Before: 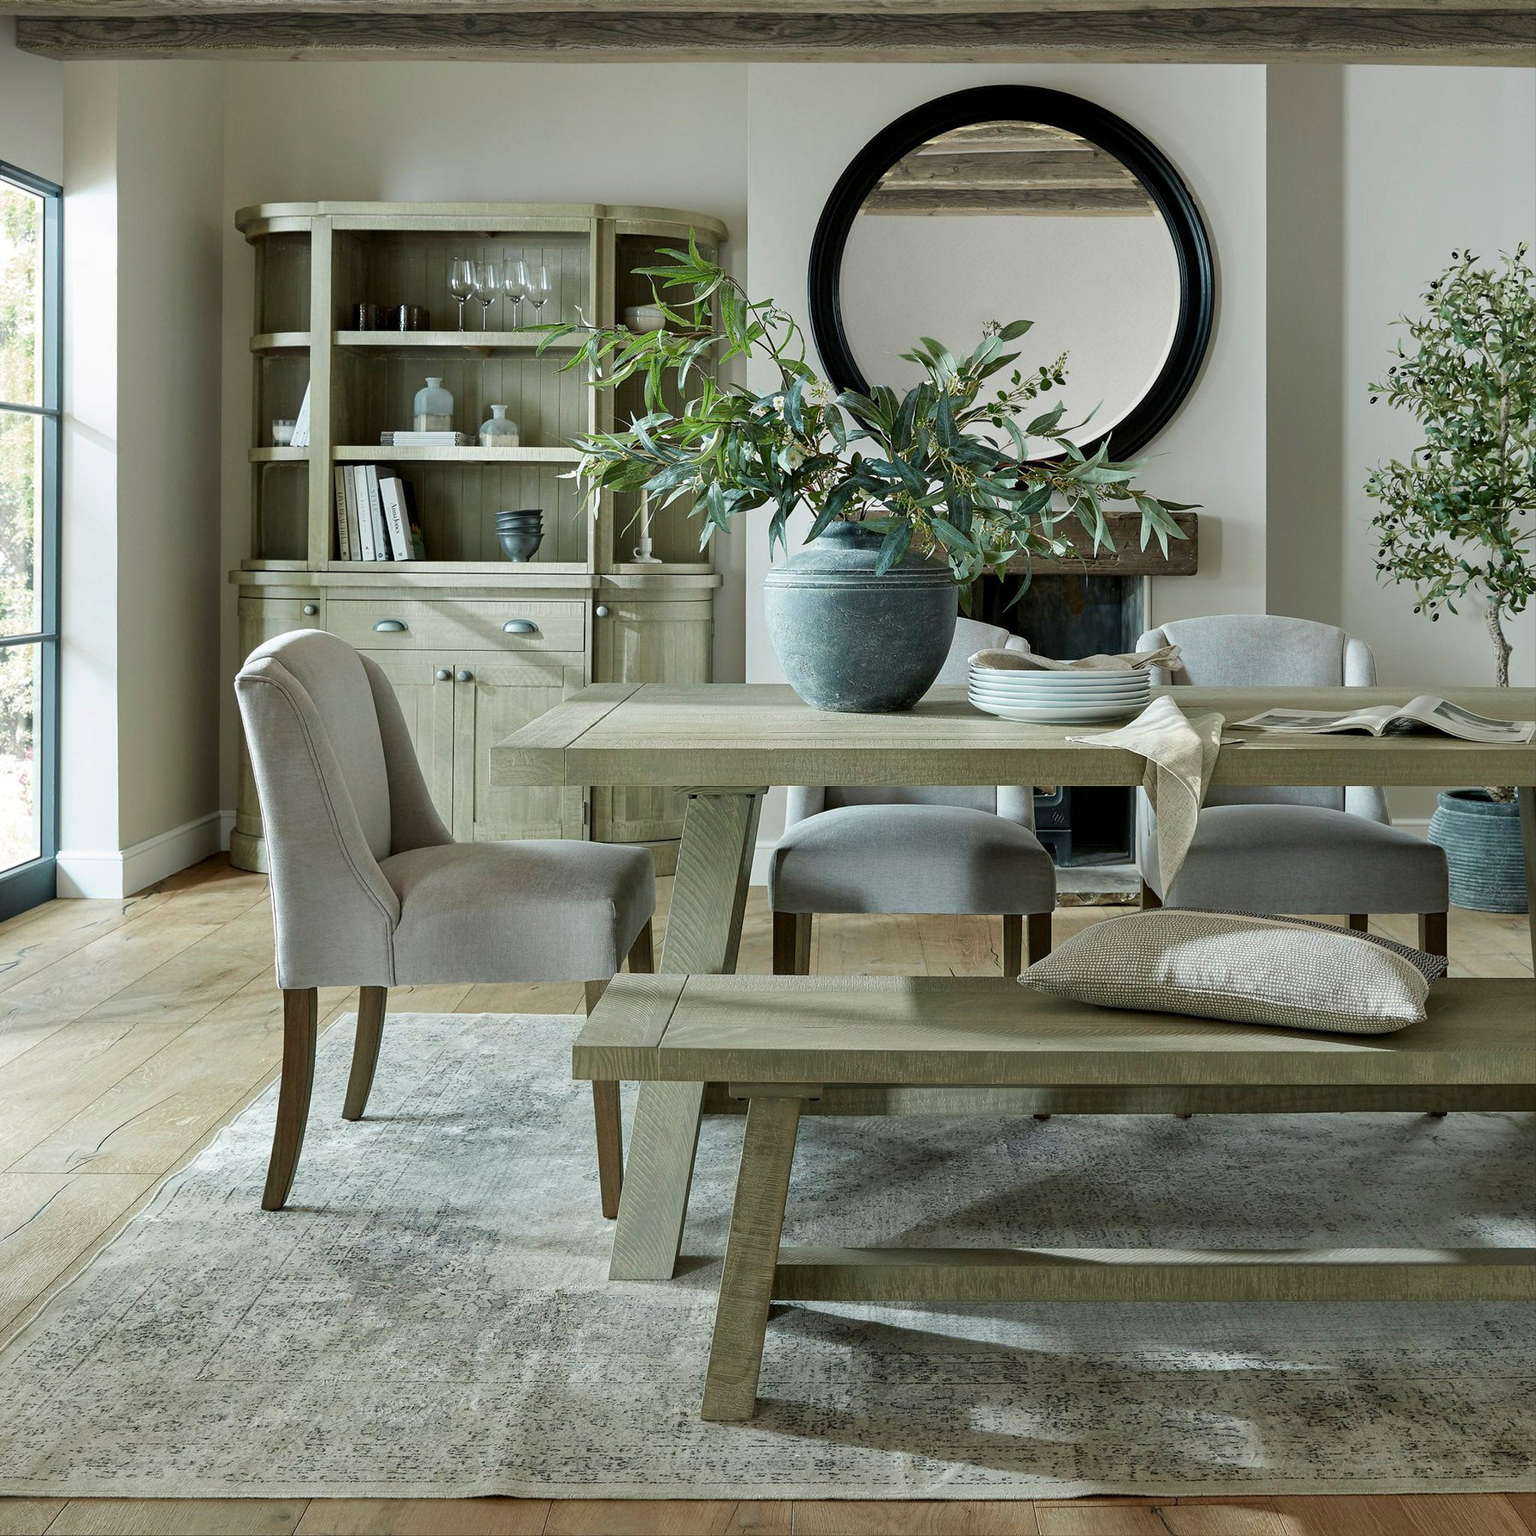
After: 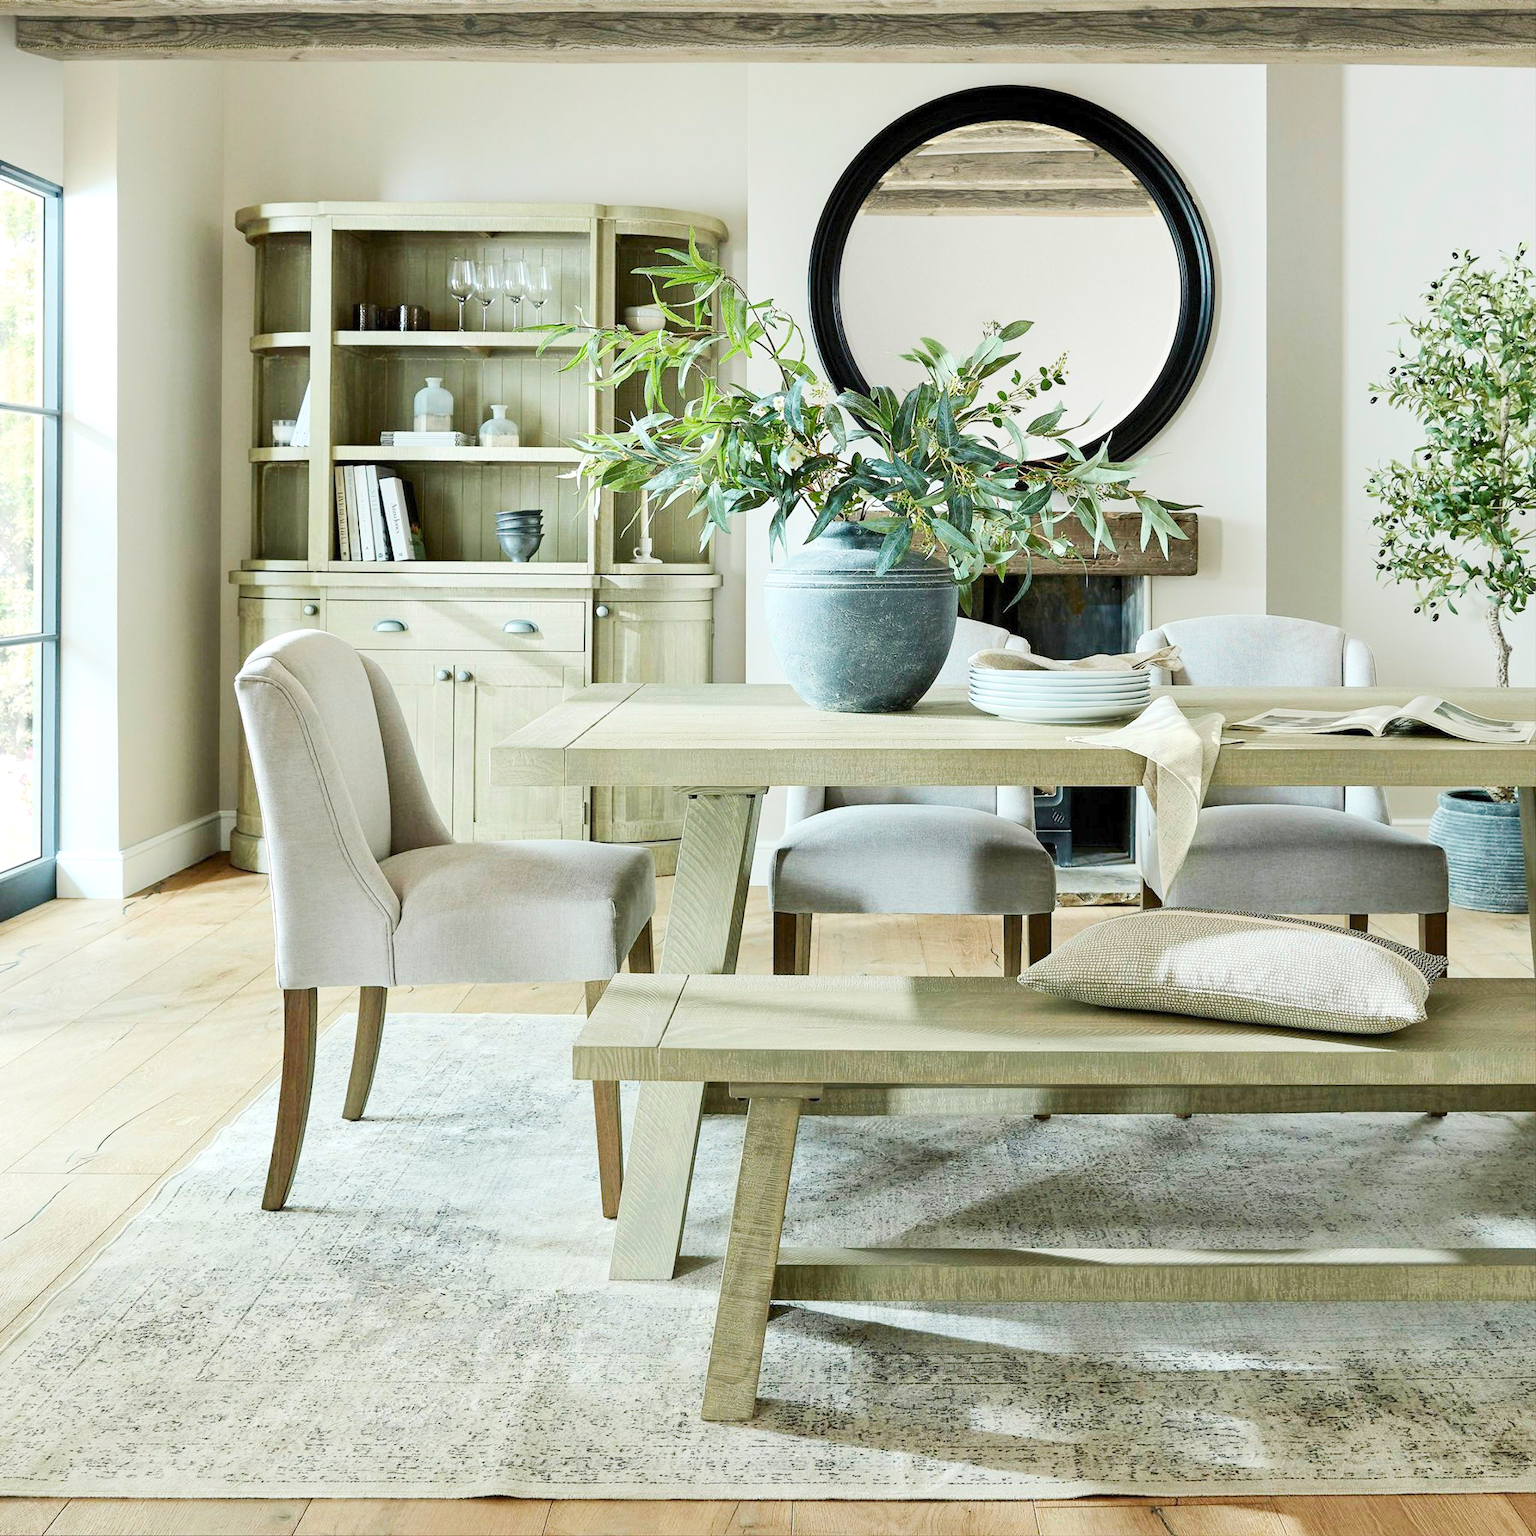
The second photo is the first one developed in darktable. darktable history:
base curve: curves: ch0 [(0, 0) (0.158, 0.273) (0.879, 0.895) (1, 1)], preserve colors none
exposure: exposure 0.168 EV, compensate exposure bias true, compensate highlight preservation false
contrast brightness saturation: contrast 0.202, brightness 0.166, saturation 0.229
